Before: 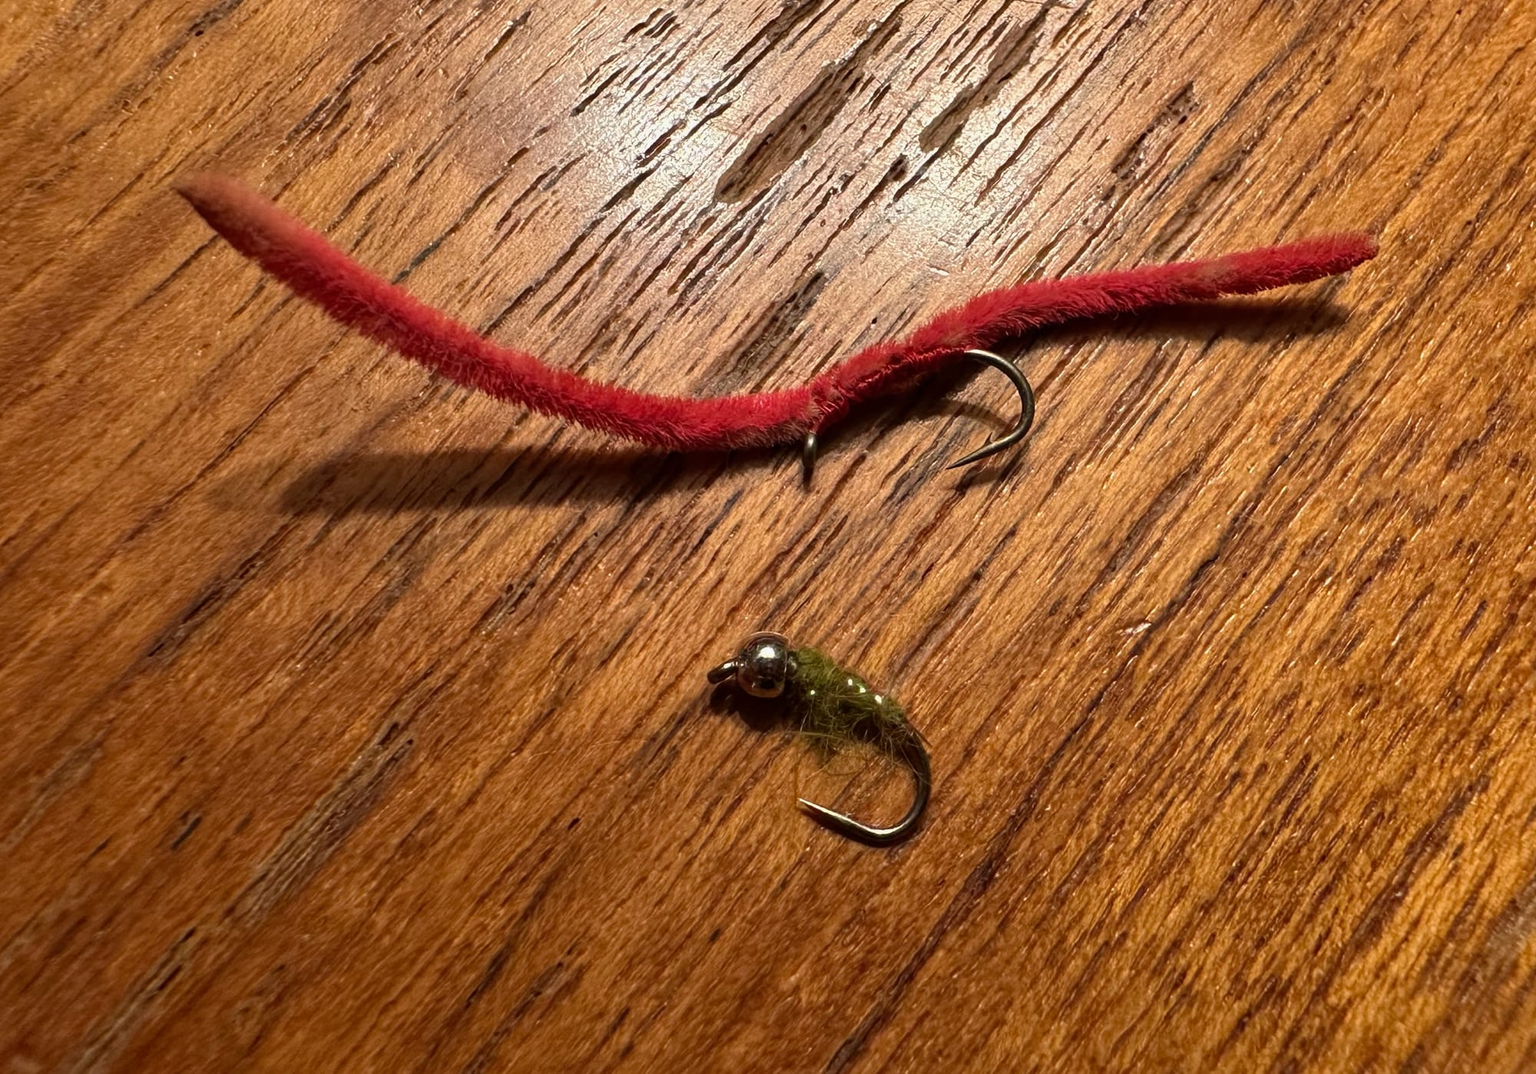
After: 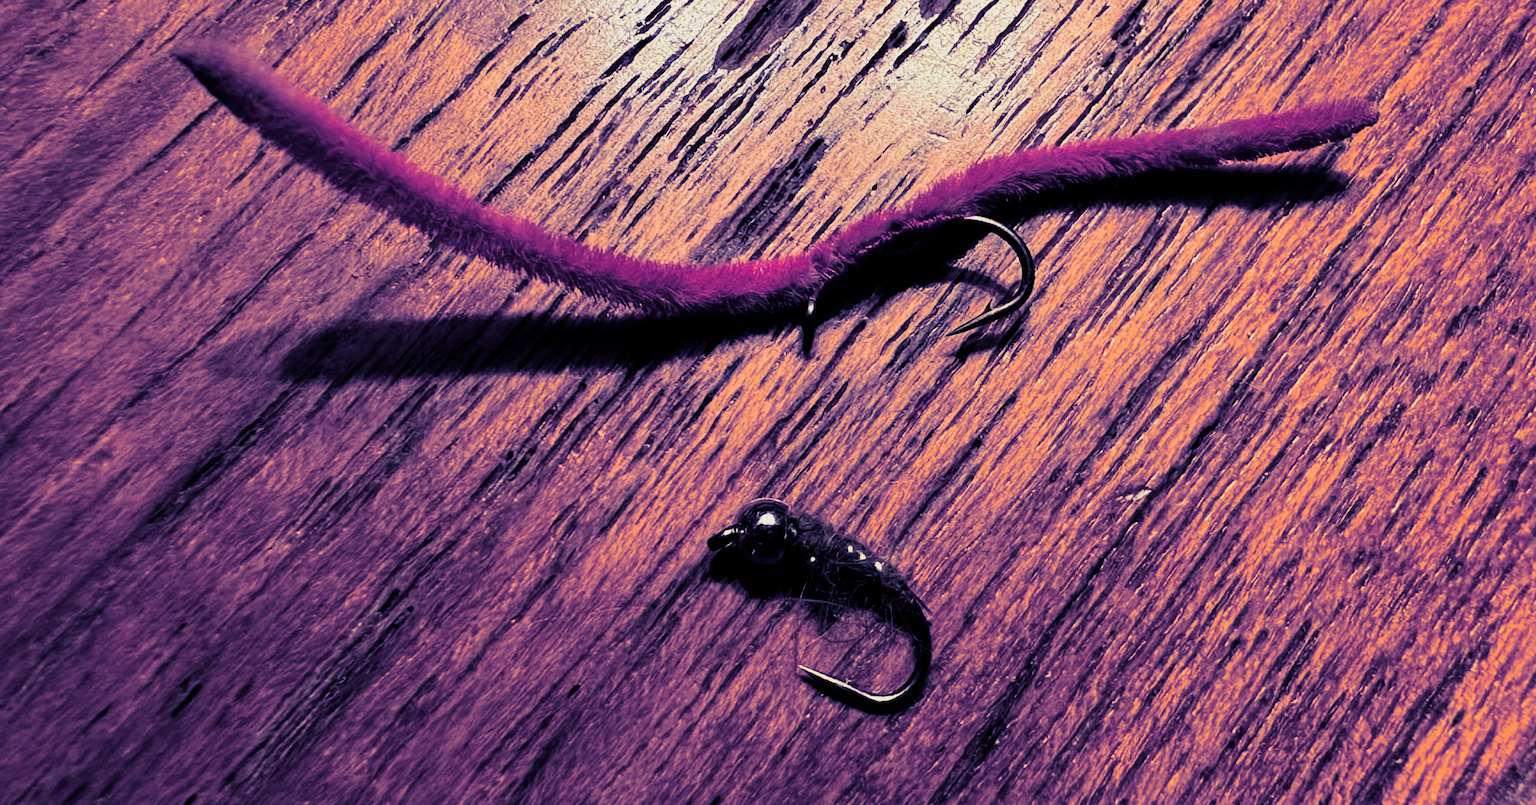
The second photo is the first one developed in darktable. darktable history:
crop and rotate: top 12.5%, bottom 12.5%
filmic rgb: black relative exposure -5 EV, hardness 2.88, contrast 1.5
split-toning: shadows › hue 242.67°, shadows › saturation 0.733, highlights › hue 45.33°, highlights › saturation 0.667, balance -53.304, compress 21.15%
color zones: curves: ch1 [(0.263, 0.53) (0.376, 0.287) (0.487, 0.512) (0.748, 0.547) (1, 0.513)]; ch2 [(0.262, 0.45) (0.751, 0.477)], mix 31.98%
